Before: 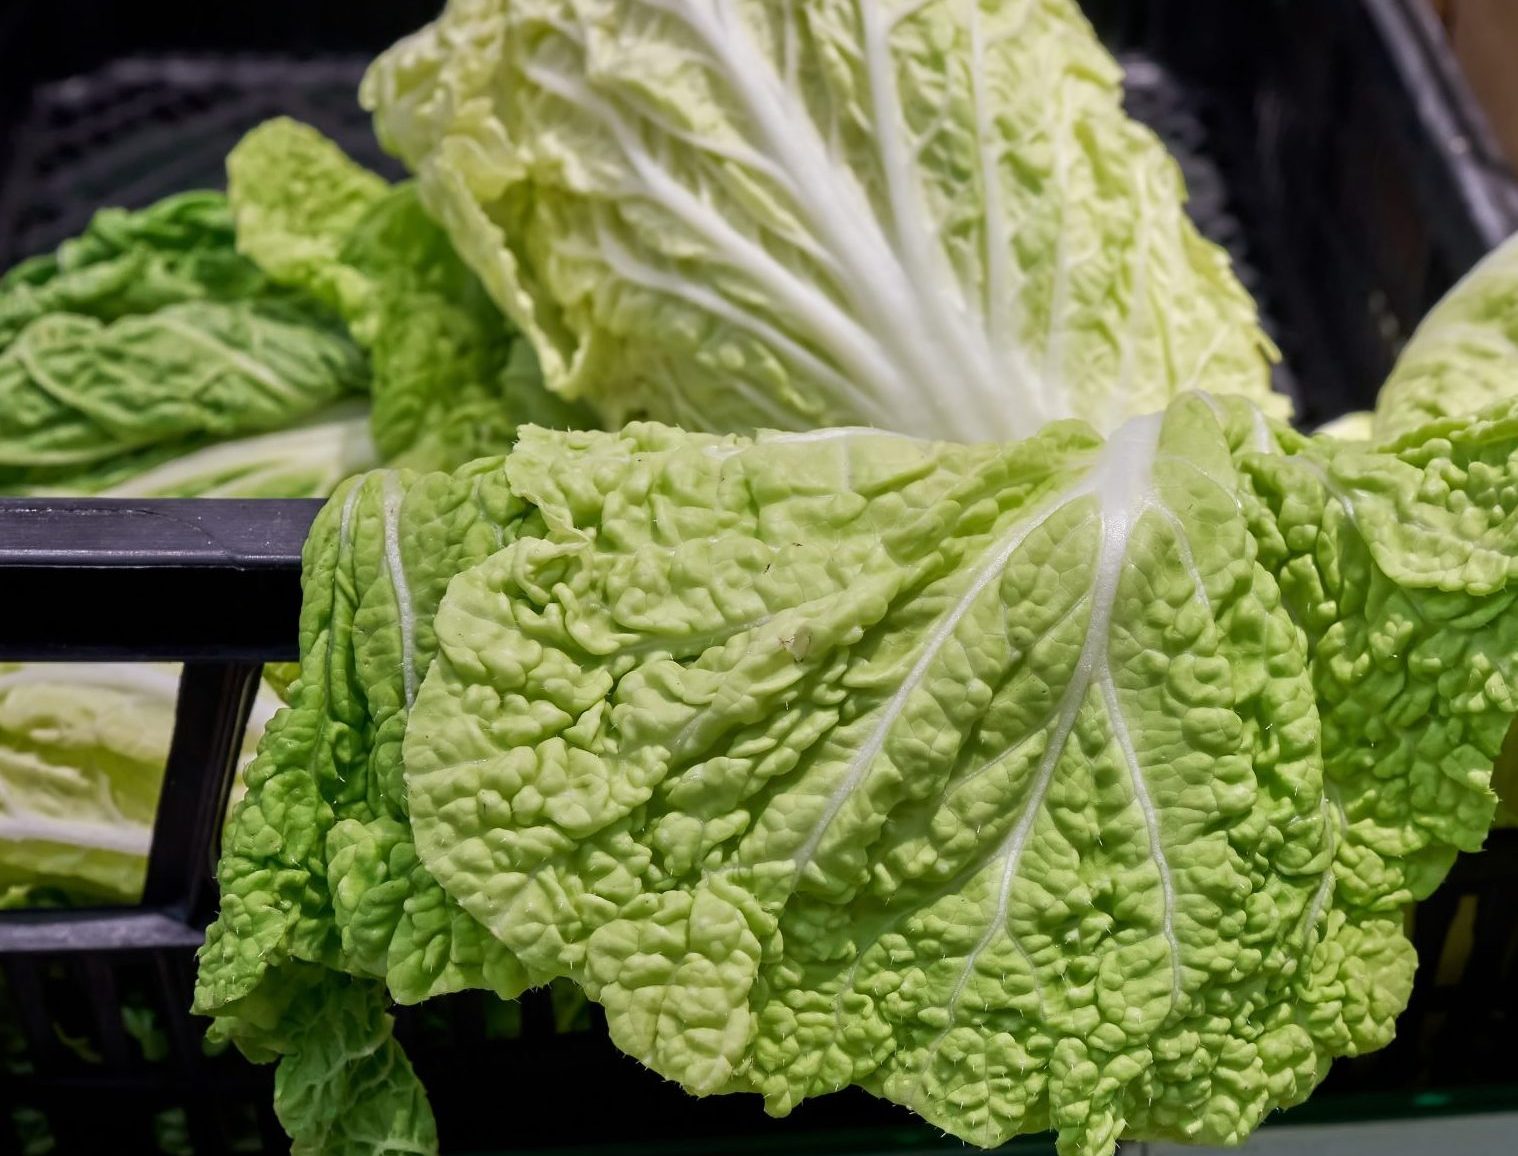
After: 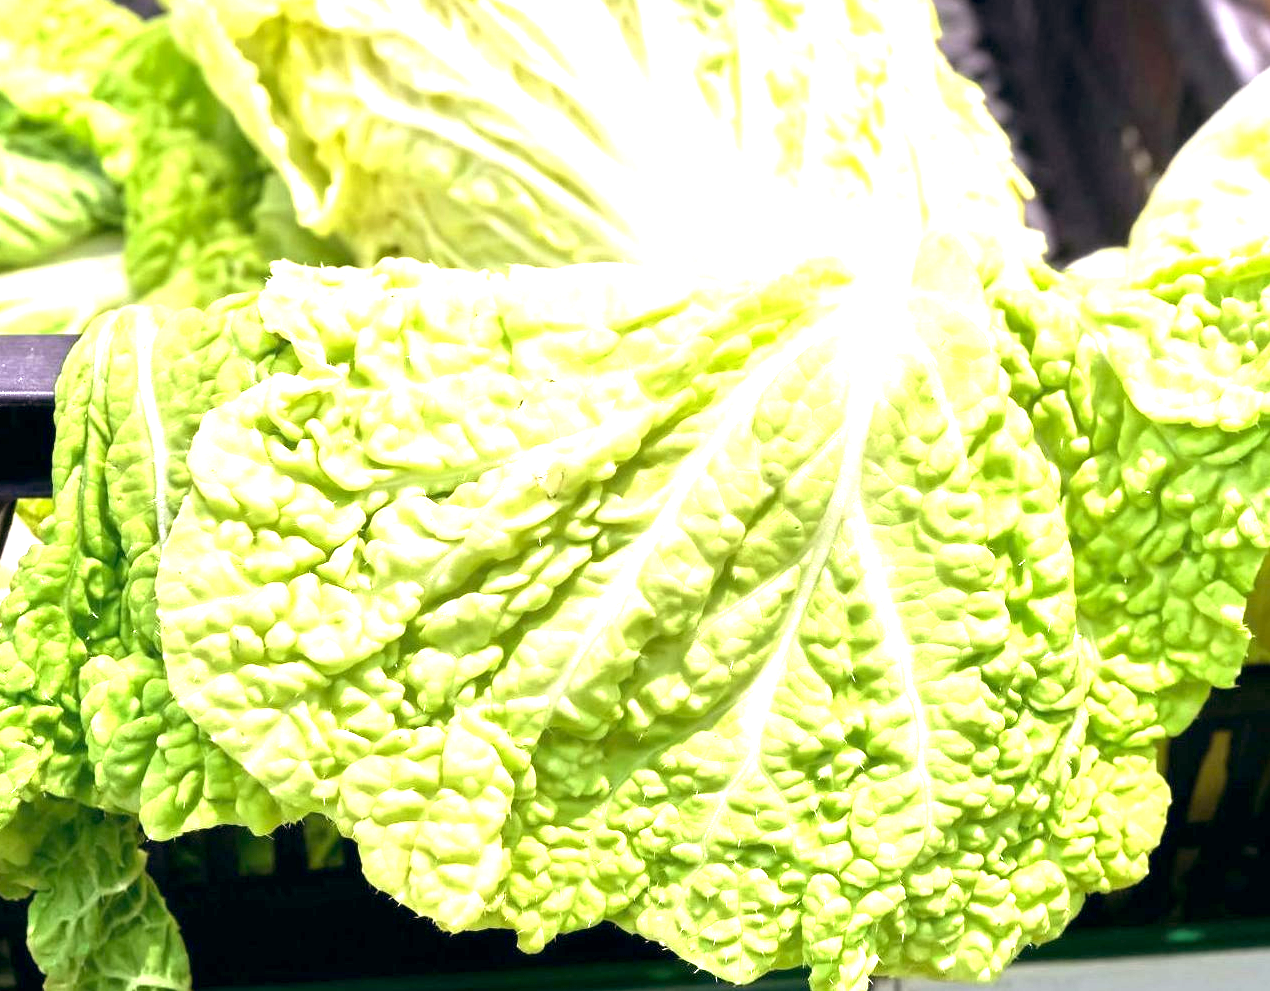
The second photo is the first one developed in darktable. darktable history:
crop: left 16.315%, top 14.246%
exposure: black level correction 0, exposure 2.088 EV, compensate exposure bias true, compensate highlight preservation false
color balance: lift [0.998, 0.998, 1.001, 1.002], gamma [0.995, 1.025, 0.992, 0.975], gain [0.995, 1.02, 0.997, 0.98]
